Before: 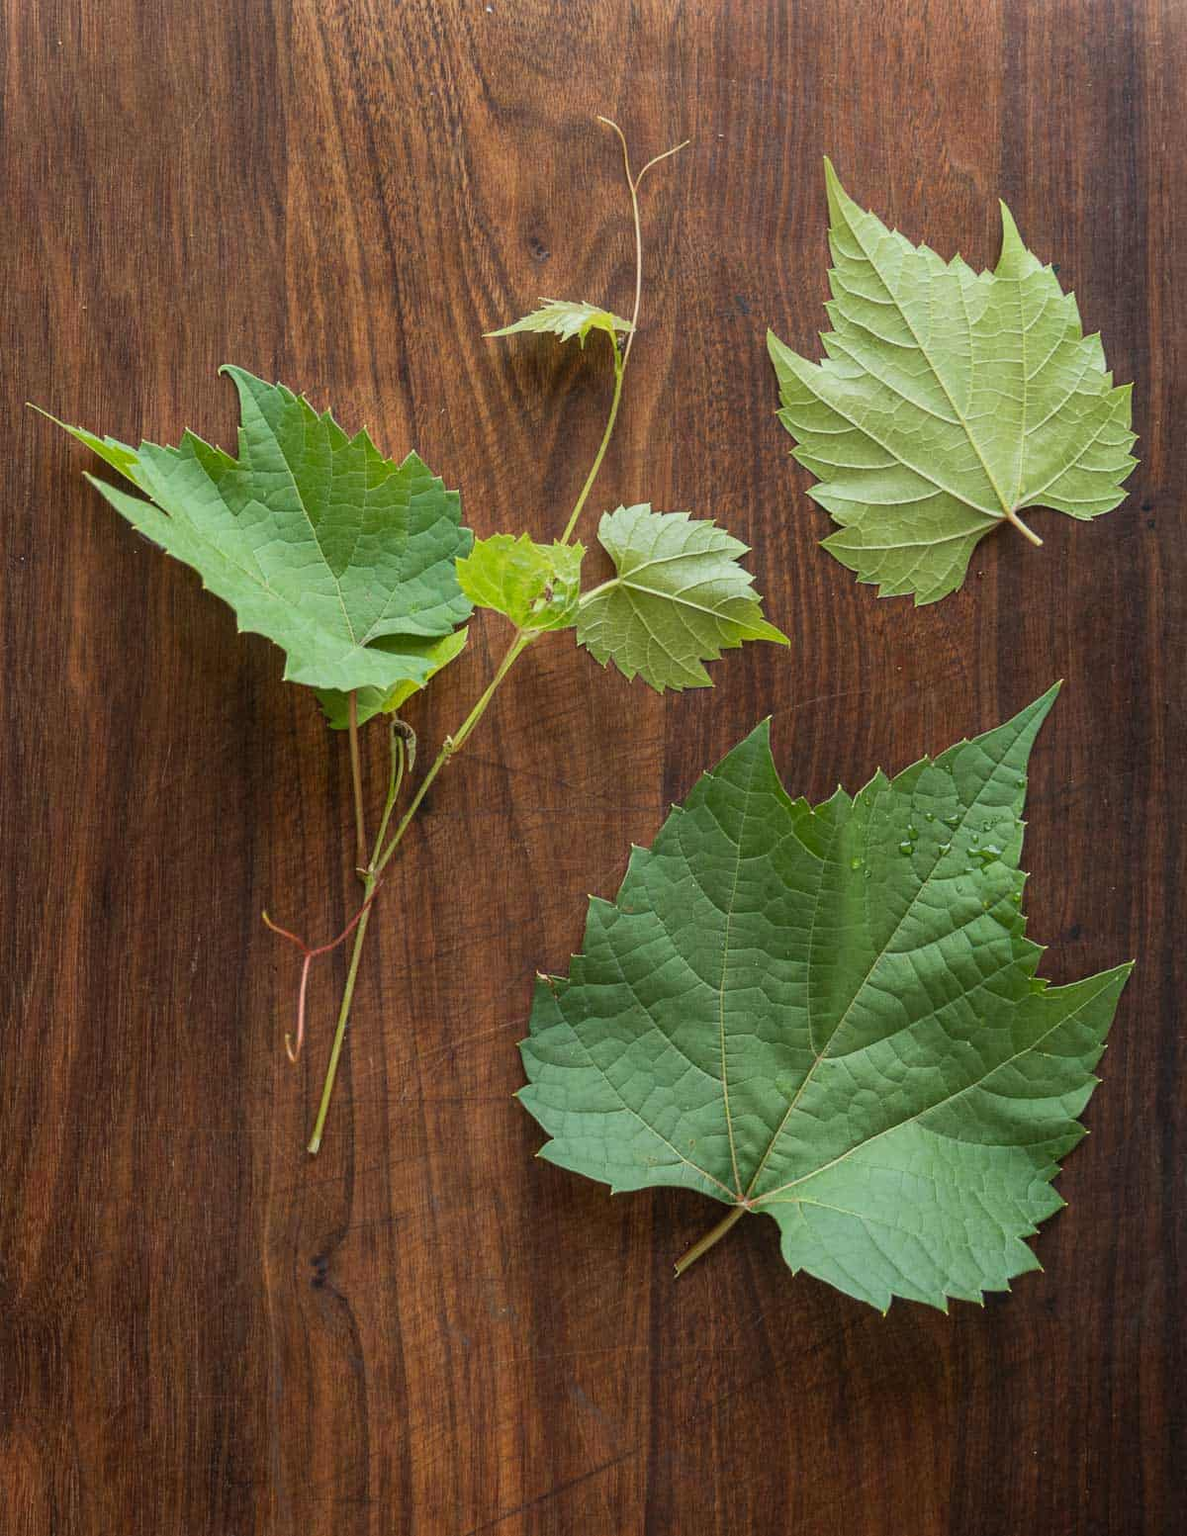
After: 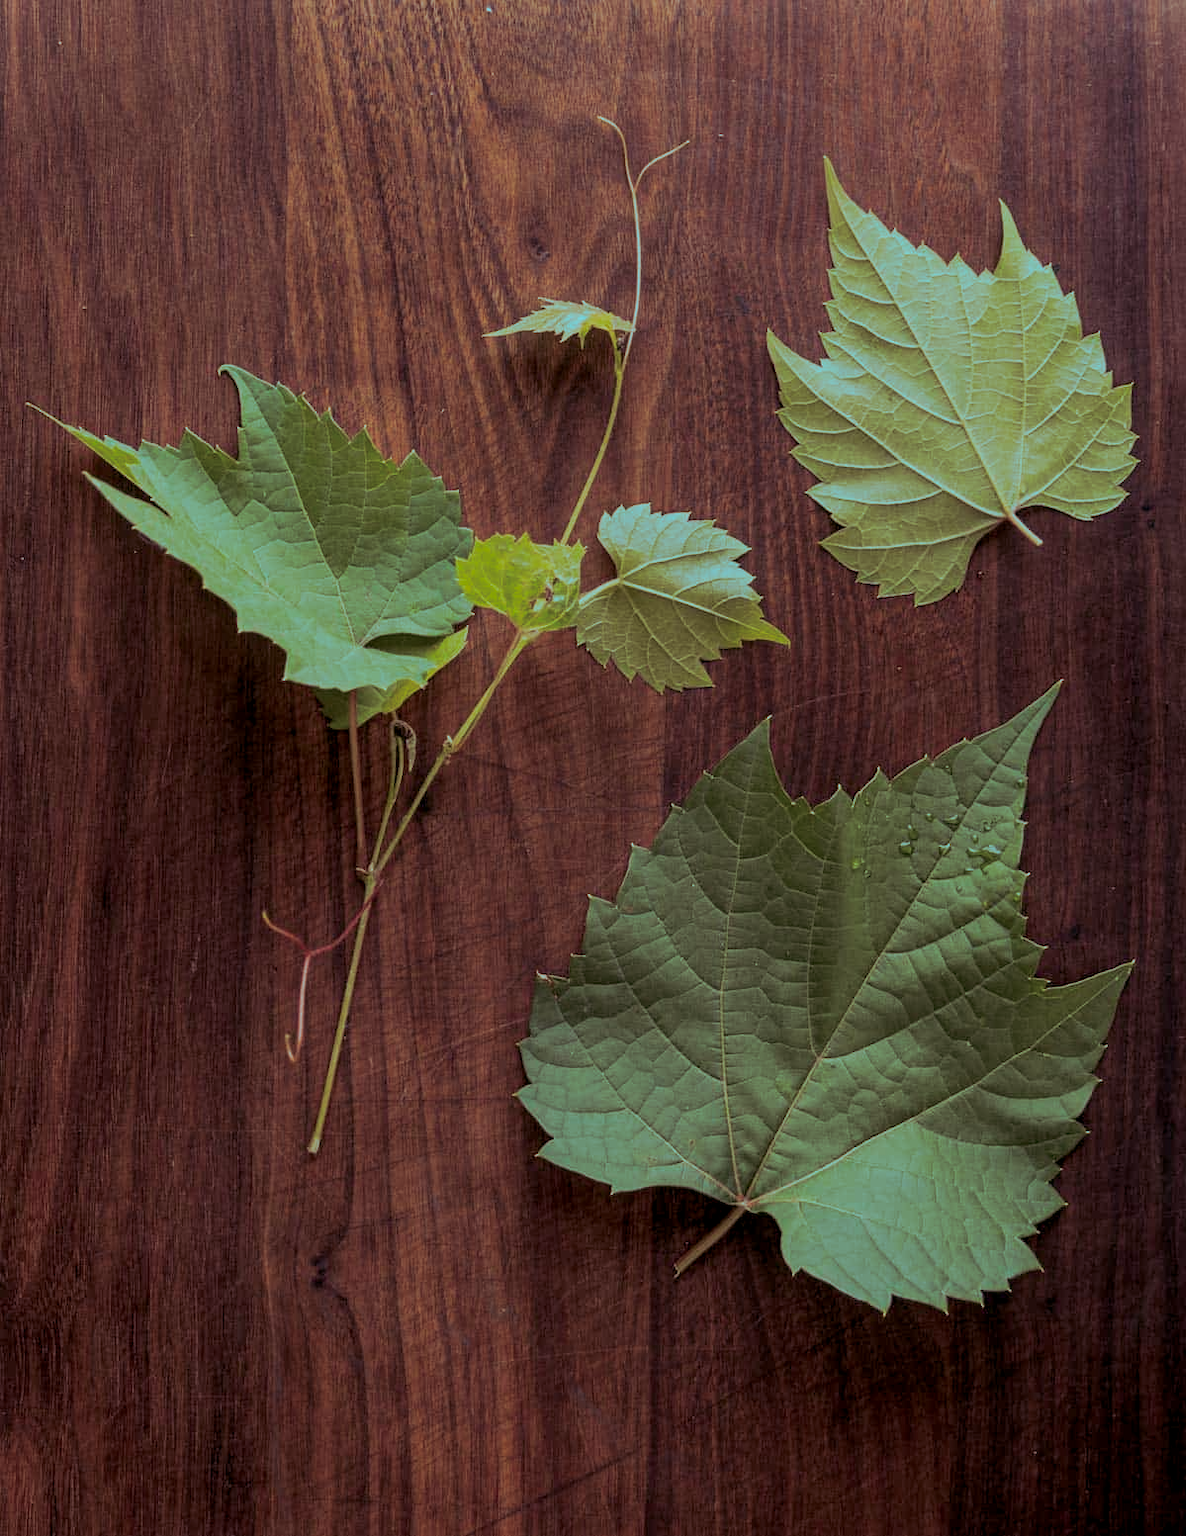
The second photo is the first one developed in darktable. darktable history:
exposure: black level correction 0.011, exposure -0.478 EV, compensate highlight preservation false
split-toning: shadows › hue 327.6°, highlights › hue 198°, highlights › saturation 0.55, balance -21.25, compress 0%
